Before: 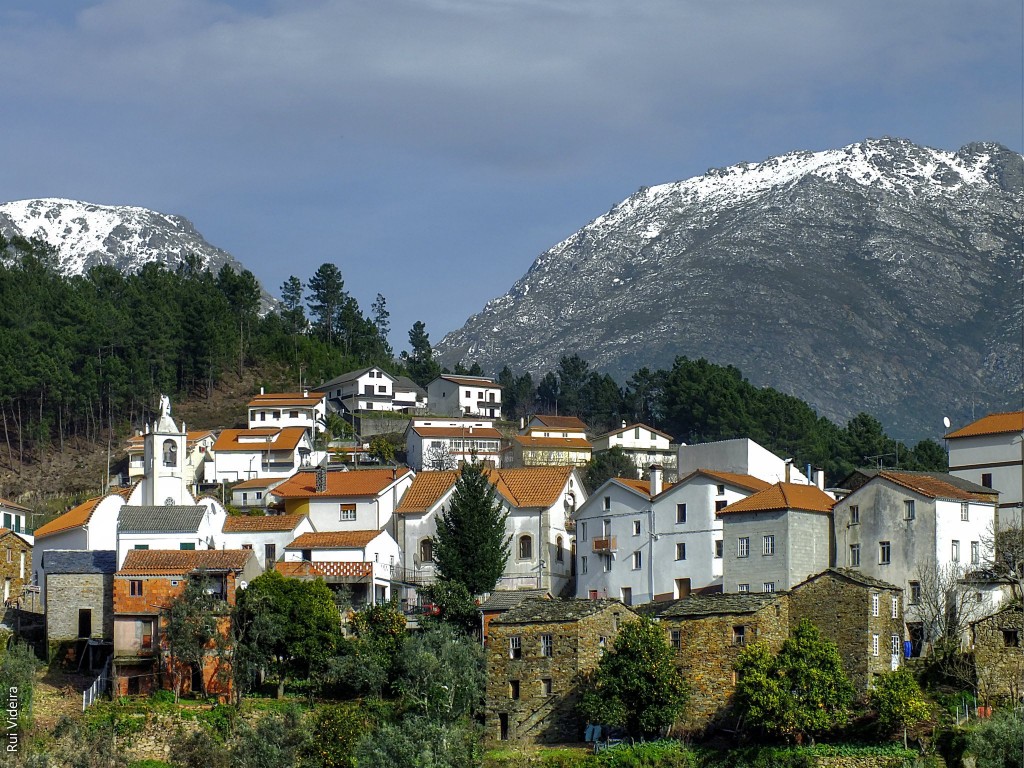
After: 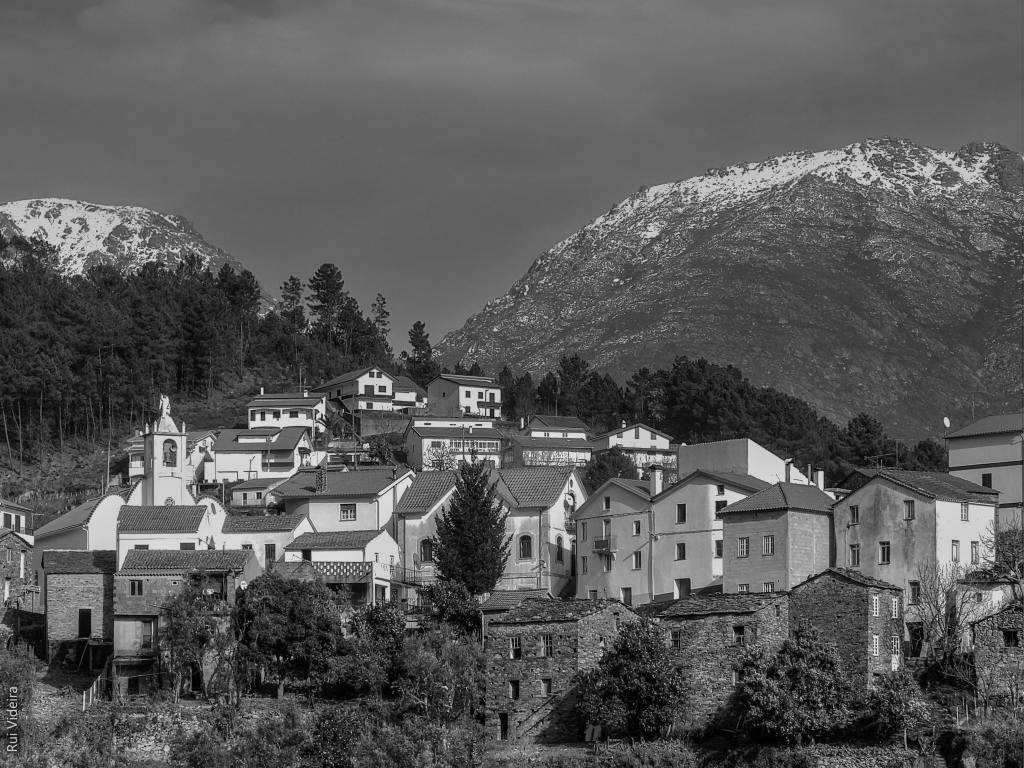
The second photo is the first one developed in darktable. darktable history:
color balance rgb: linear chroma grading › global chroma 15%, perceptual saturation grading › global saturation 30%
local contrast: detail 110%
white balance: red 0.931, blue 1.11
monochrome: a 26.22, b 42.67, size 0.8
